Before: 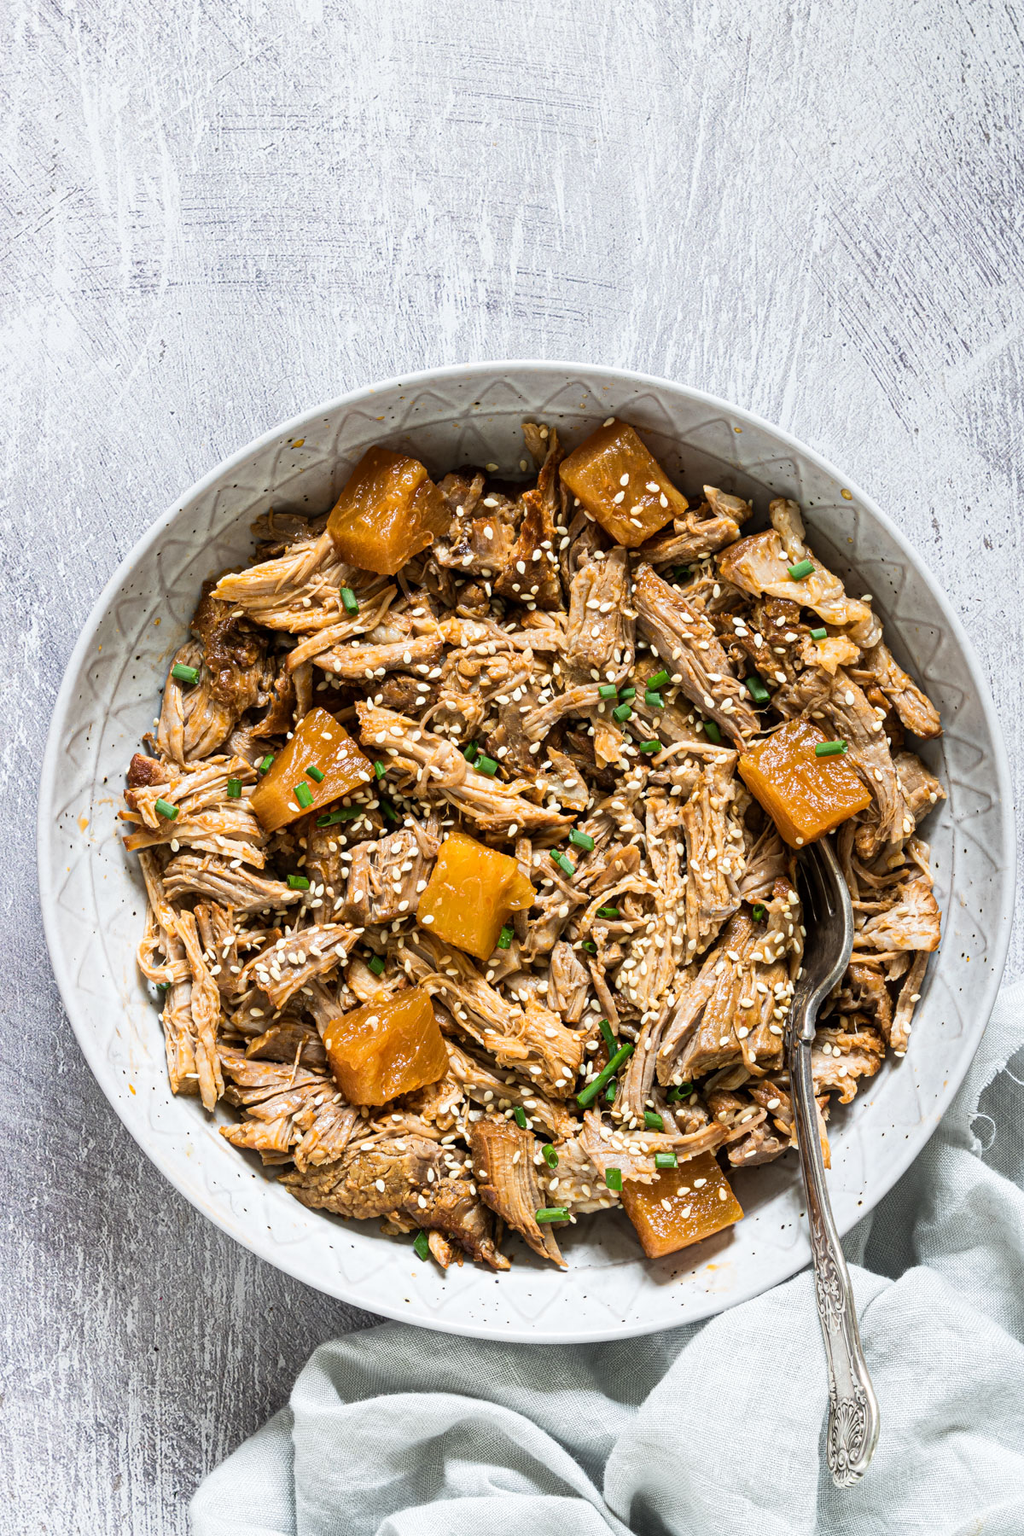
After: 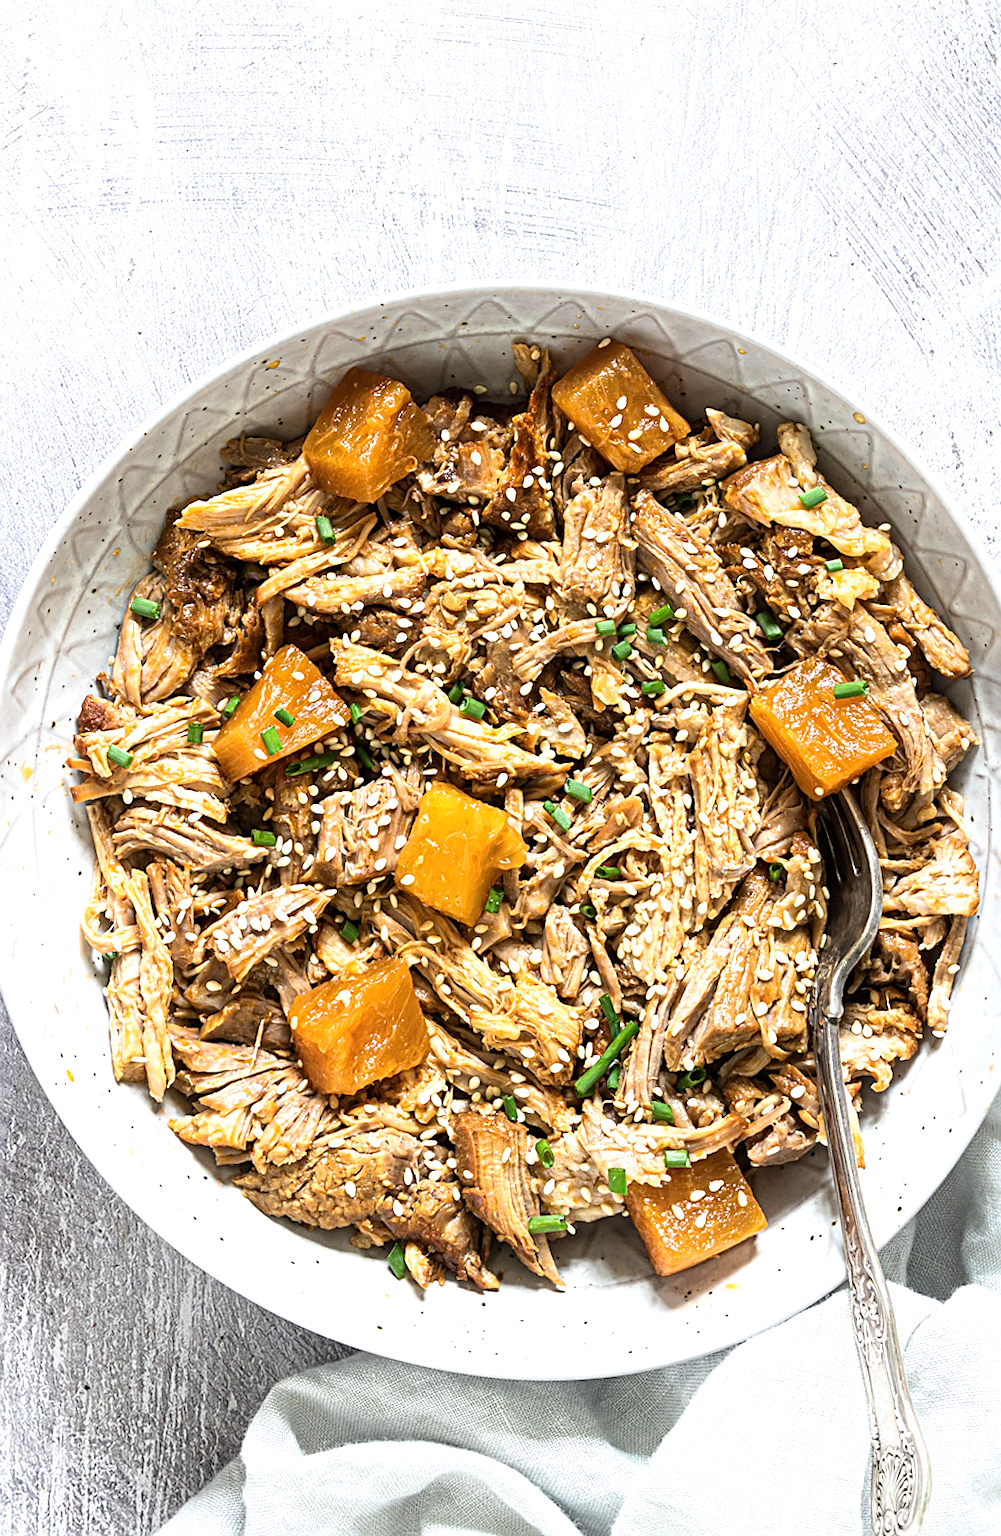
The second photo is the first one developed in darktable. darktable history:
crop and rotate: angle -1.69°
exposure: black level correction 0, exposure 0.5 EV, compensate highlight preservation false
rotate and perspective: rotation -1.68°, lens shift (vertical) -0.146, crop left 0.049, crop right 0.912, crop top 0.032, crop bottom 0.96
shadows and highlights: shadows -70, highlights 35, soften with gaussian
sharpen: on, module defaults
